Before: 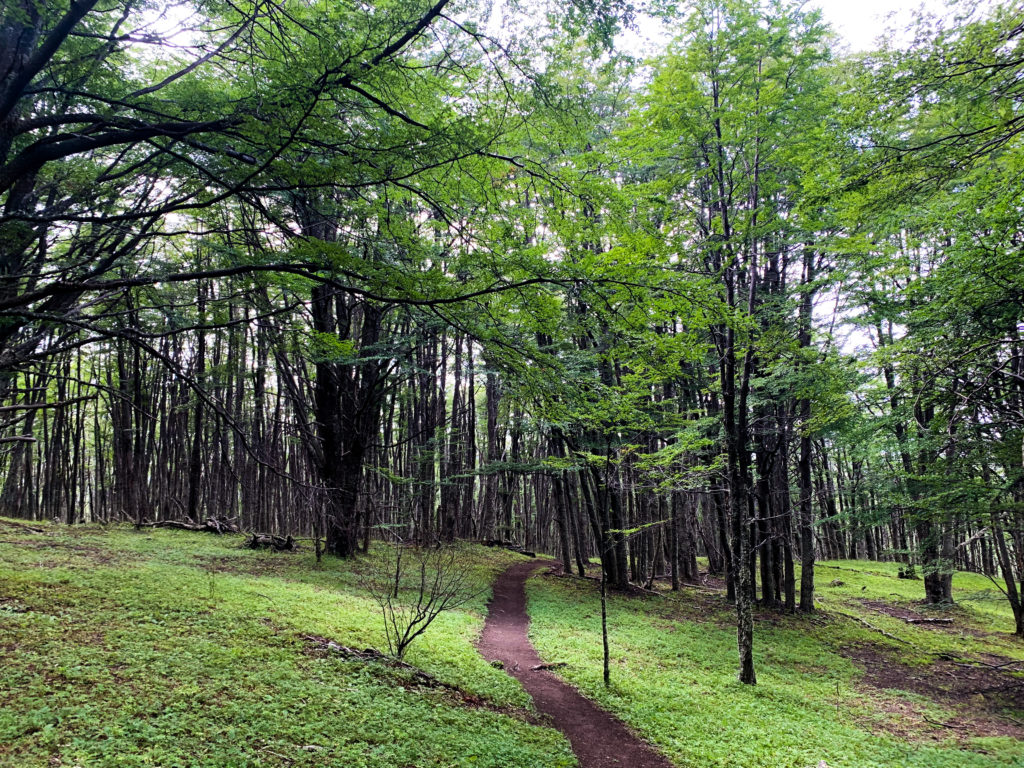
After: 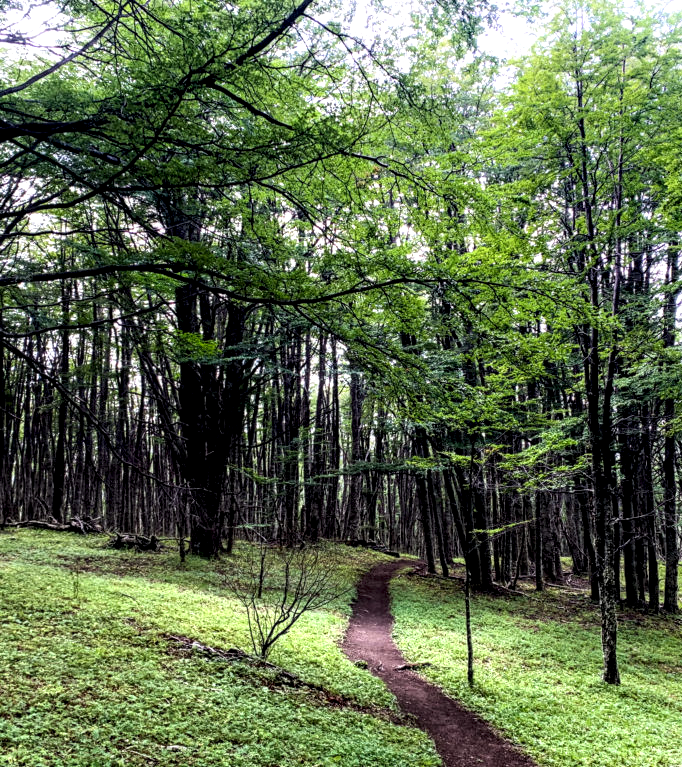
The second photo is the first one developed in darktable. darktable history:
crop and rotate: left 13.342%, right 19.991%
local contrast: highlights 65%, shadows 54%, detail 169%, midtone range 0.514
shadows and highlights: shadows -54.3, highlights 86.09, soften with gaussian
tone equalizer: on, module defaults
